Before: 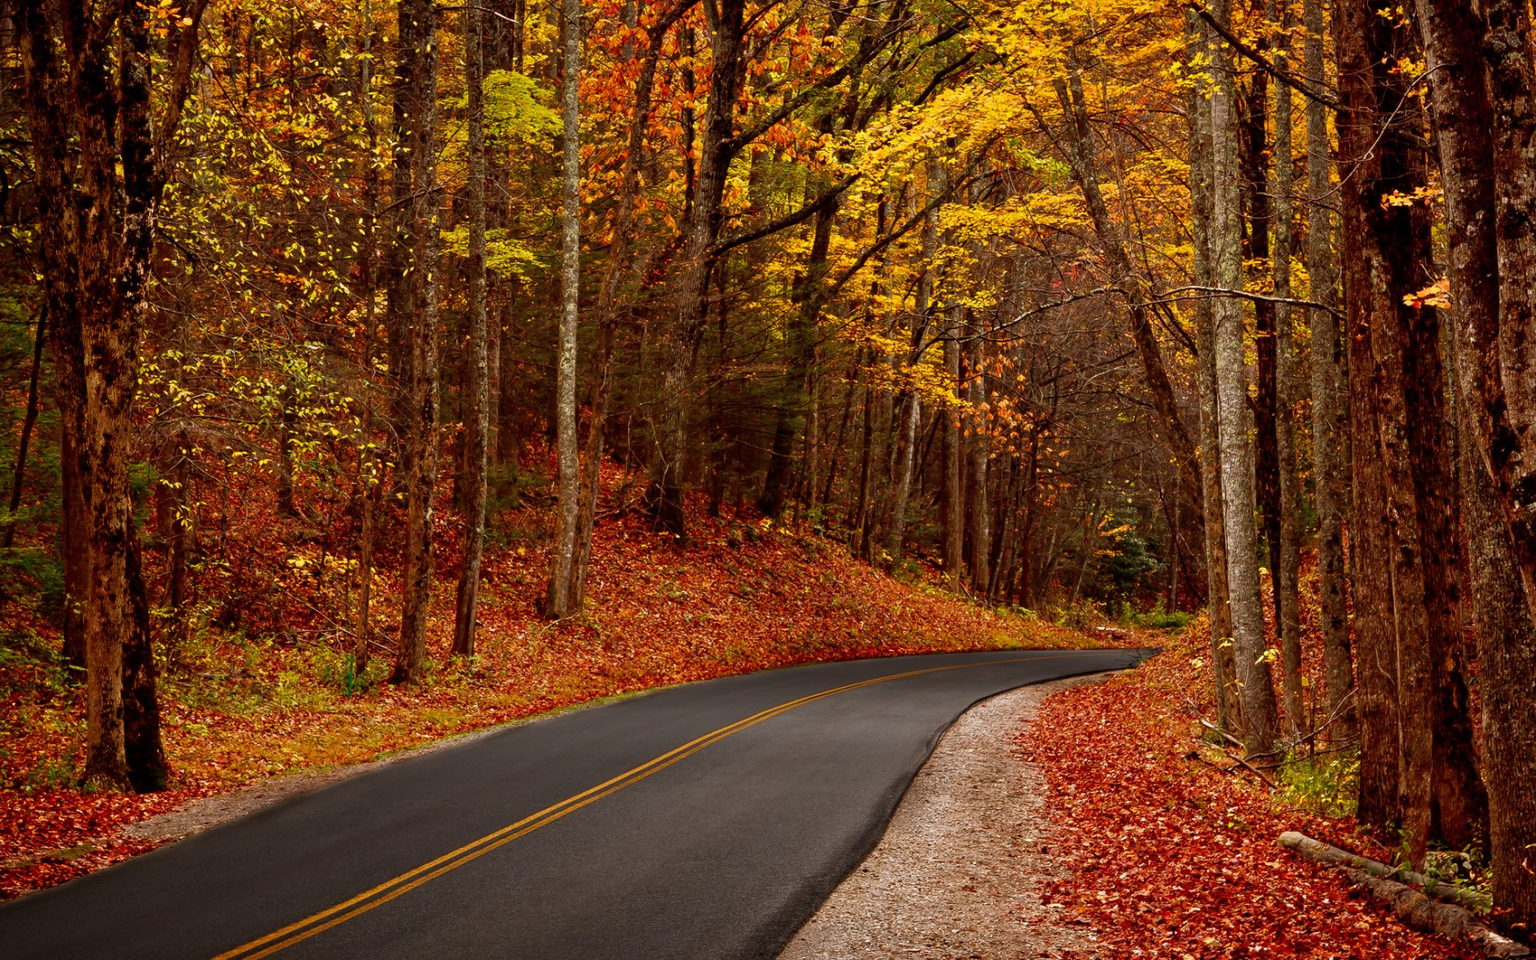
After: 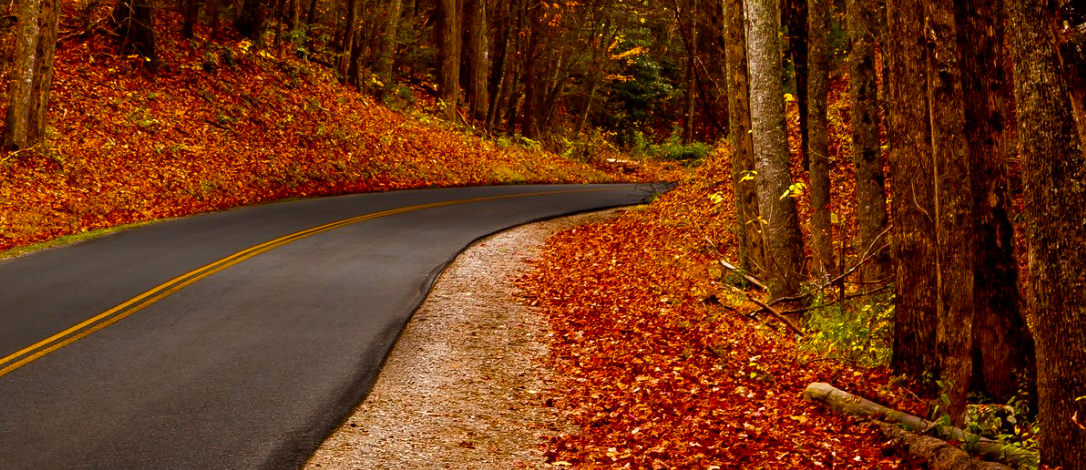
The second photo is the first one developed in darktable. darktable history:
crop and rotate: left 35.318%, top 50.274%, bottom 4.9%
color balance rgb: perceptual saturation grading › global saturation 37.005%, global vibrance 25.9%, contrast 5.875%
